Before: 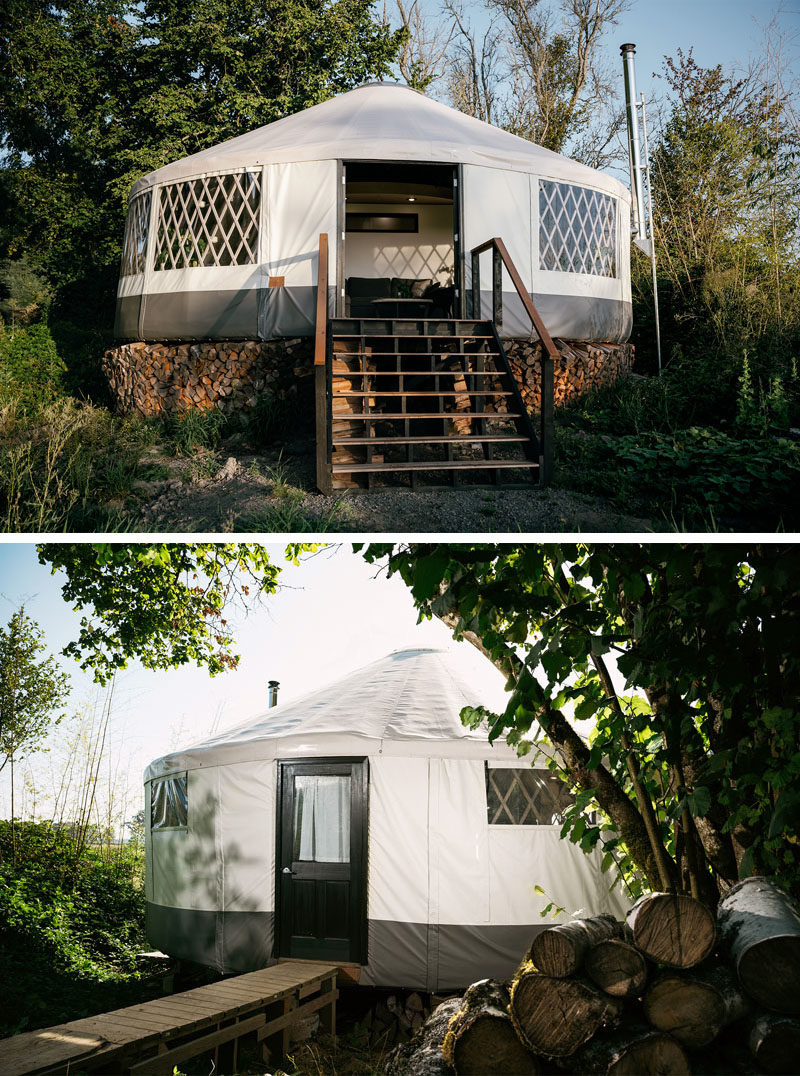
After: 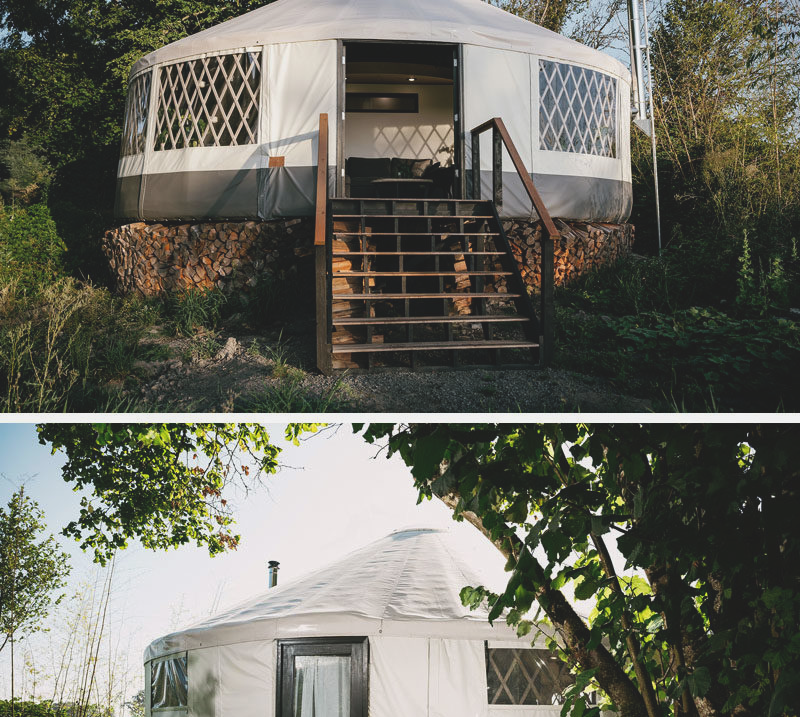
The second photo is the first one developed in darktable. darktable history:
exposure: black level correction -0.014, exposure -0.193 EV, compensate highlight preservation false
crop: top 11.166%, bottom 22.168%
